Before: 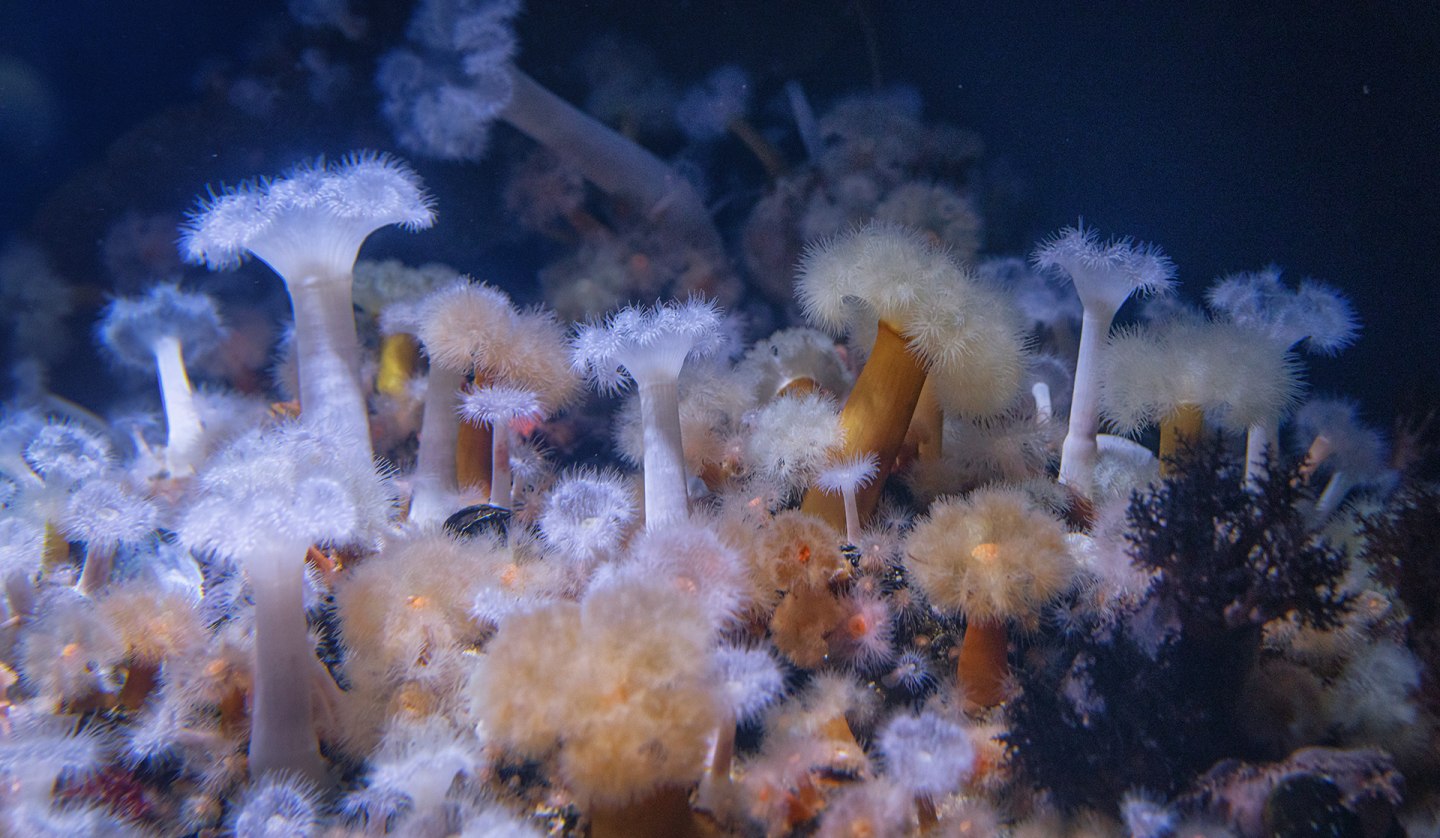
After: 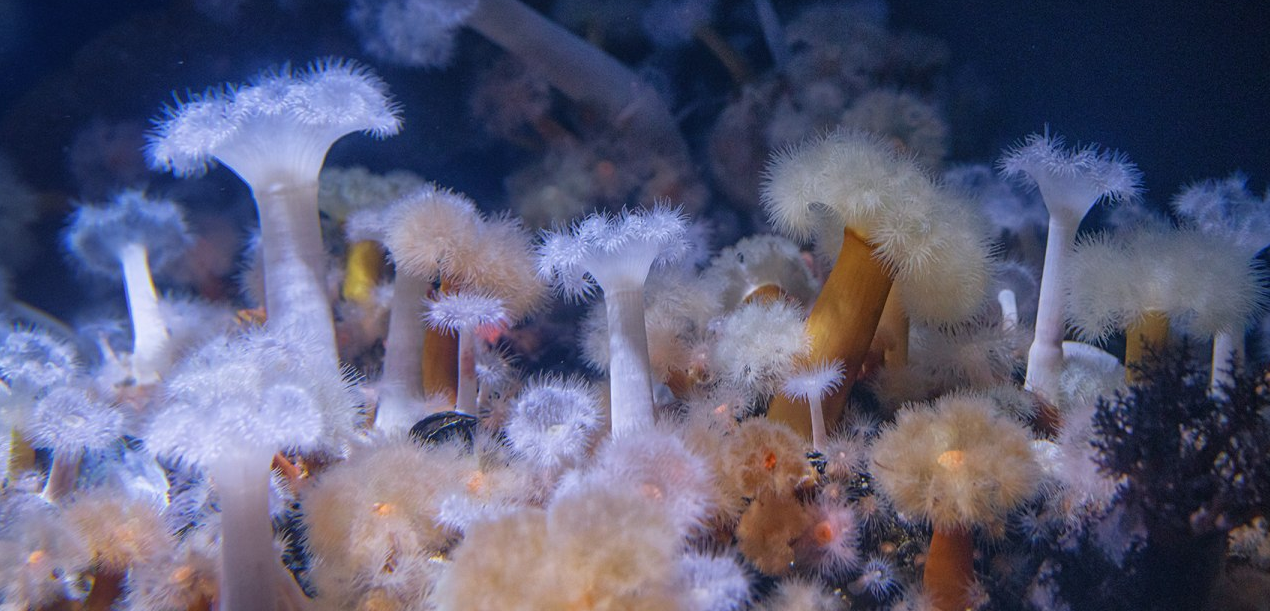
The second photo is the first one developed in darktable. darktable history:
crop and rotate: left 2.43%, top 11.142%, right 9.313%, bottom 15.854%
